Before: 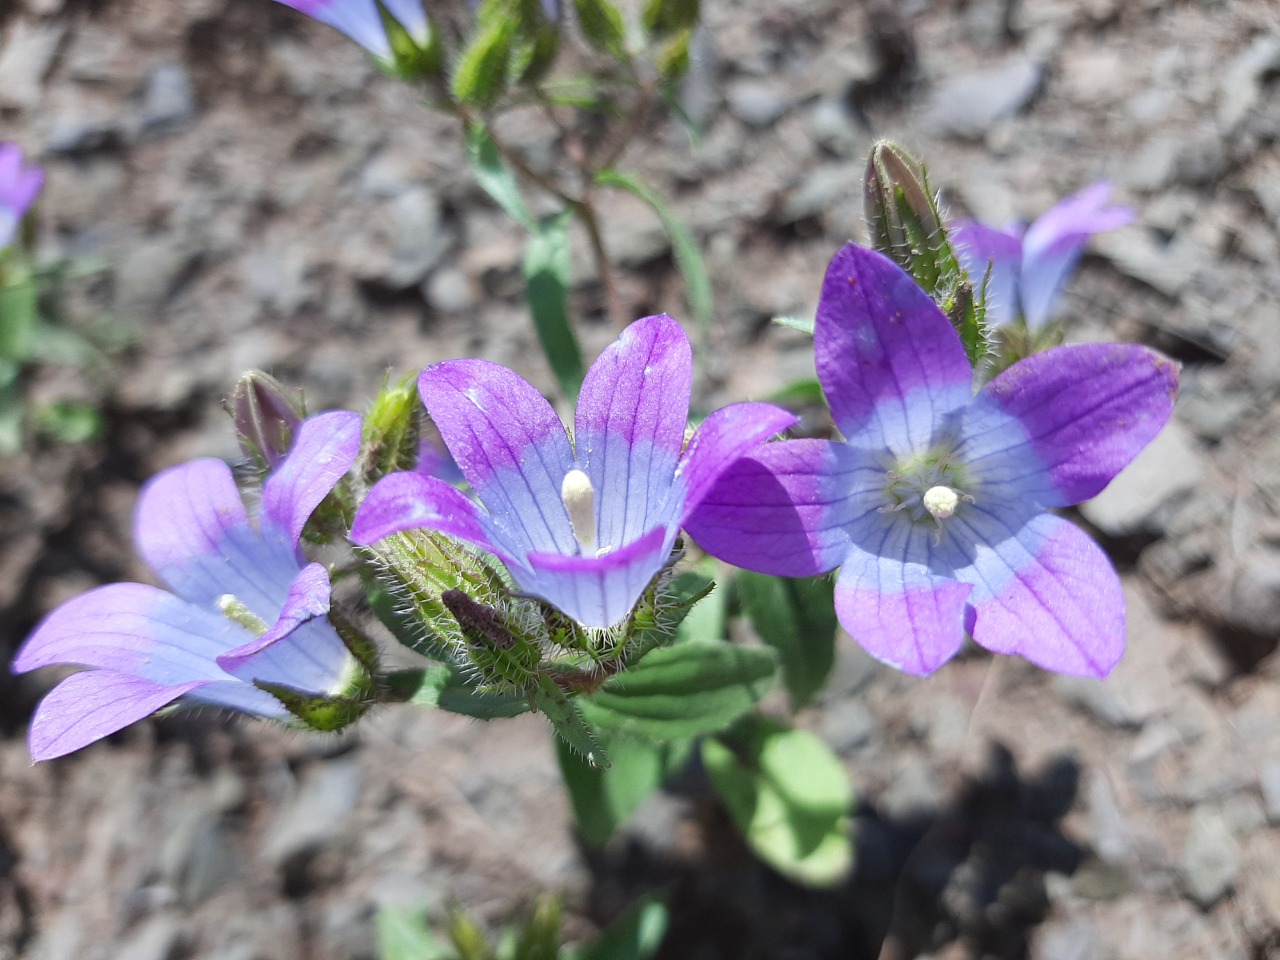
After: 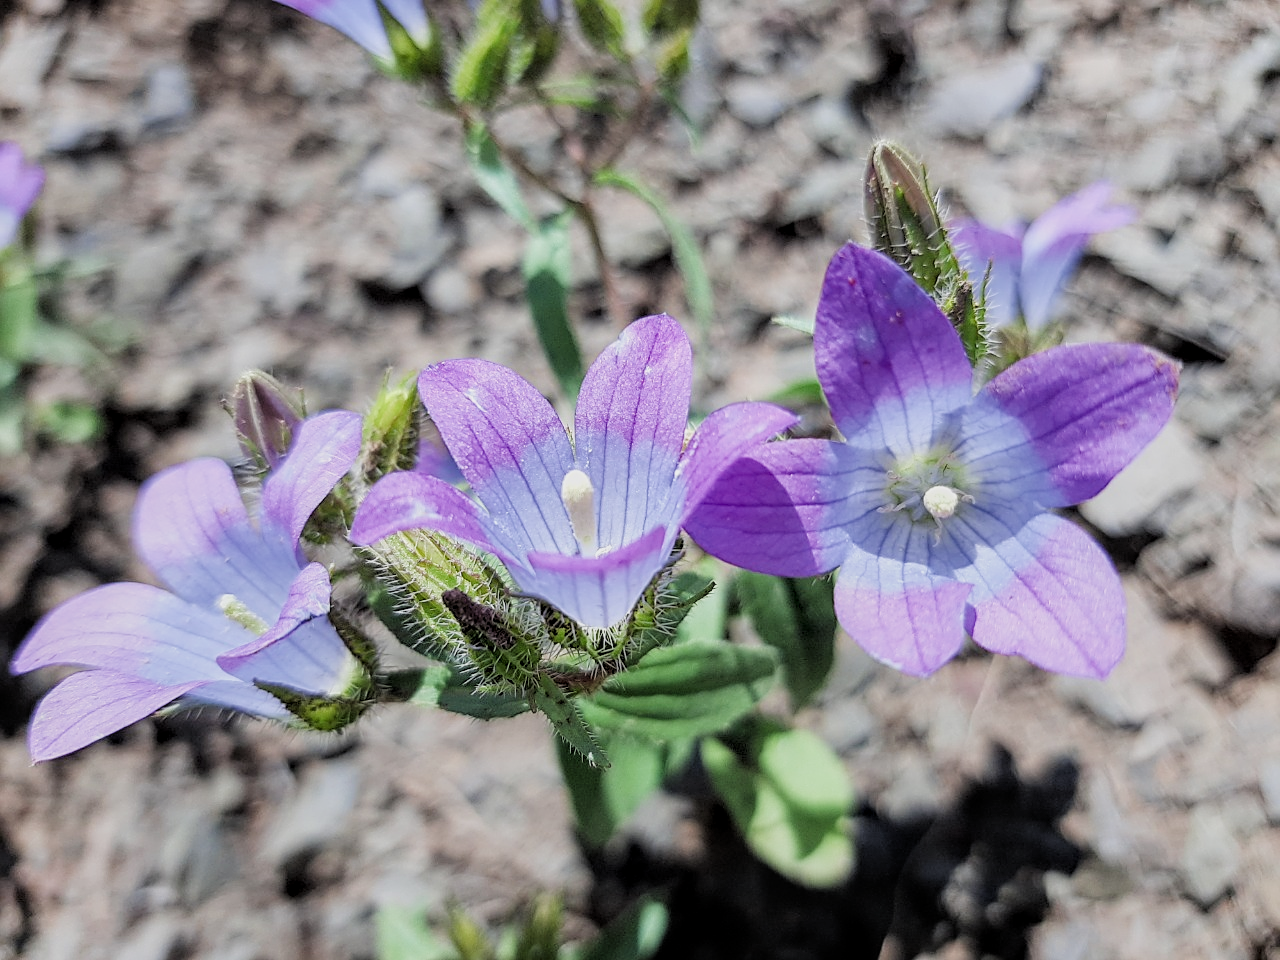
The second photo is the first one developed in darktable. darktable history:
sharpen: on, module defaults
tone equalizer: -8 EV -0.383 EV, -7 EV -0.386 EV, -6 EV -0.33 EV, -5 EV -0.202 EV, -3 EV 0.254 EV, -2 EV 0.36 EV, -1 EV 0.379 EV, +0 EV 0.403 EV
filmic rgb: black relative exposure -7.22 EV, white relative exposure 5.35 EV, hardness 3.02, color science v4 (2020), contrast in shadows soft, contrast in highlights soft
local contrast: on, module defaults
